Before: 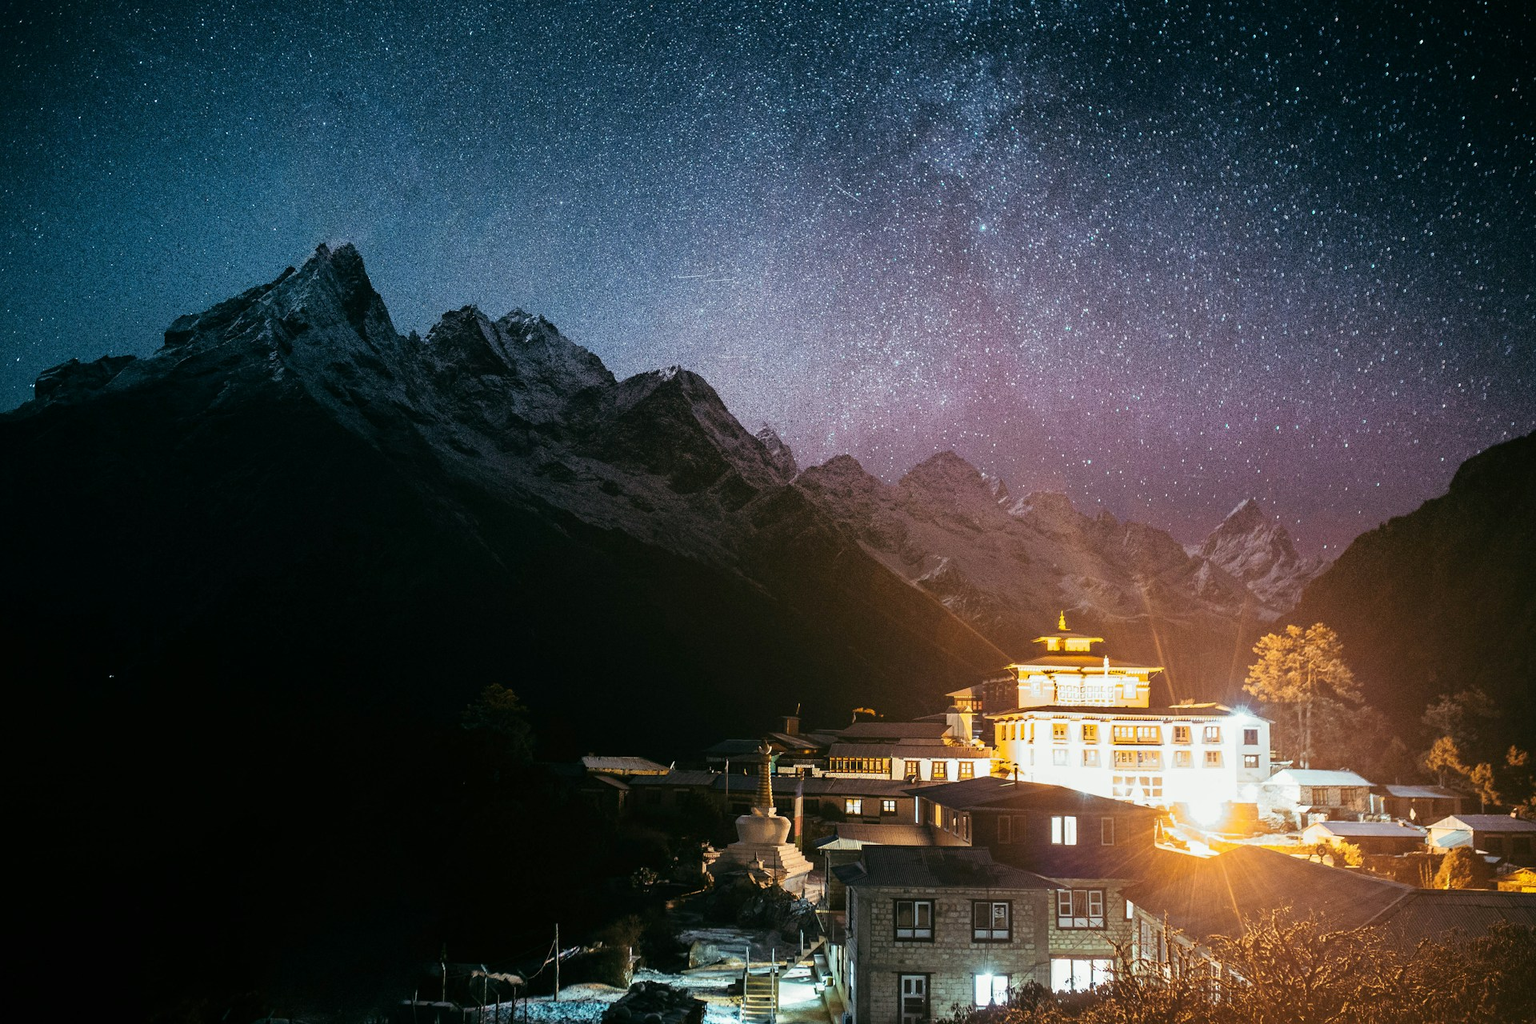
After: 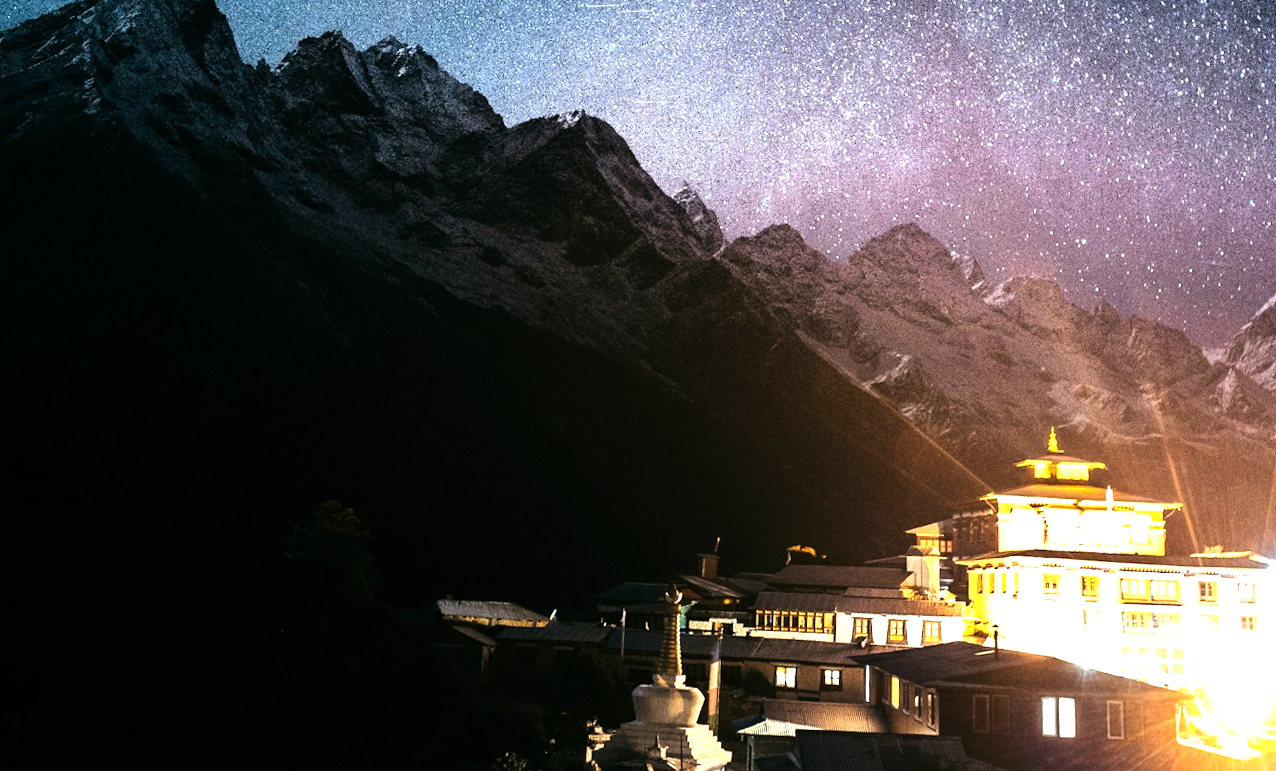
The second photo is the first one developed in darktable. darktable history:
rotate and perspective: rotation -1.68°, lens shift (vertical) -0.146, crop left 0.049, crop right 0.912, crop top 0.032, crop bottom 0.96
tone equalizer: -8 EV -1.08 EV, -7 EV -1.01 EV, -6 EV -0.867 EV, -5 EV -0.578 EV, -3 EV 0.578 EV, -2 EV 0.867 EV, -1 EV 1.01 EV, +0 EV 1.08 EV, edges refinement/feathering 500, mask exposure compensation -1.57 EV, preserve details no
exposure: exposure 0.2 EV, compensate highlight preservation false
crop and rotate: angle -3.37°, left 9.79%, top 20.73%, right 12.42%, bottom 11.82%
